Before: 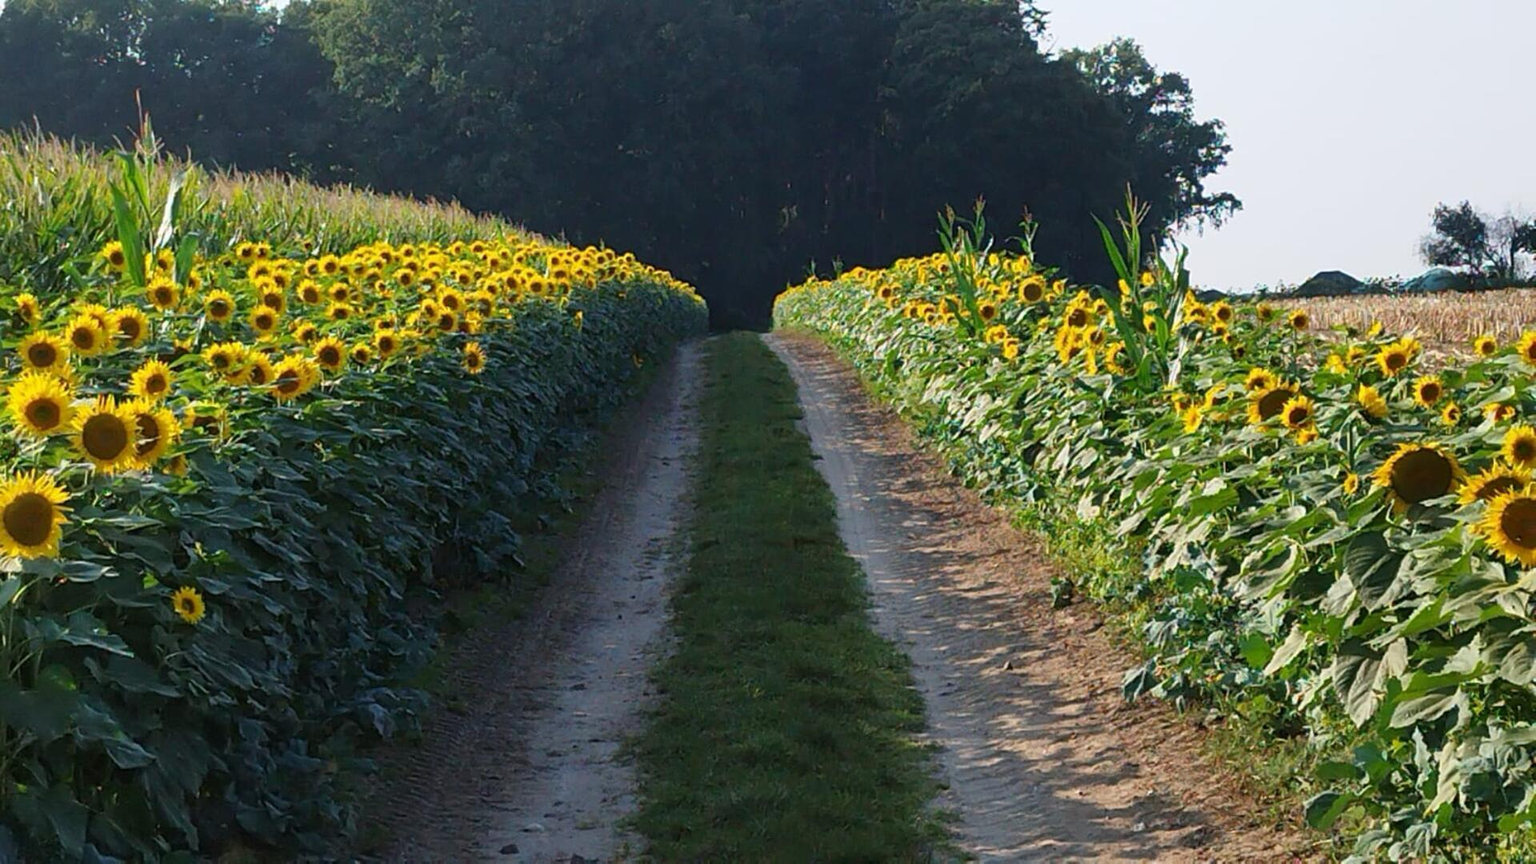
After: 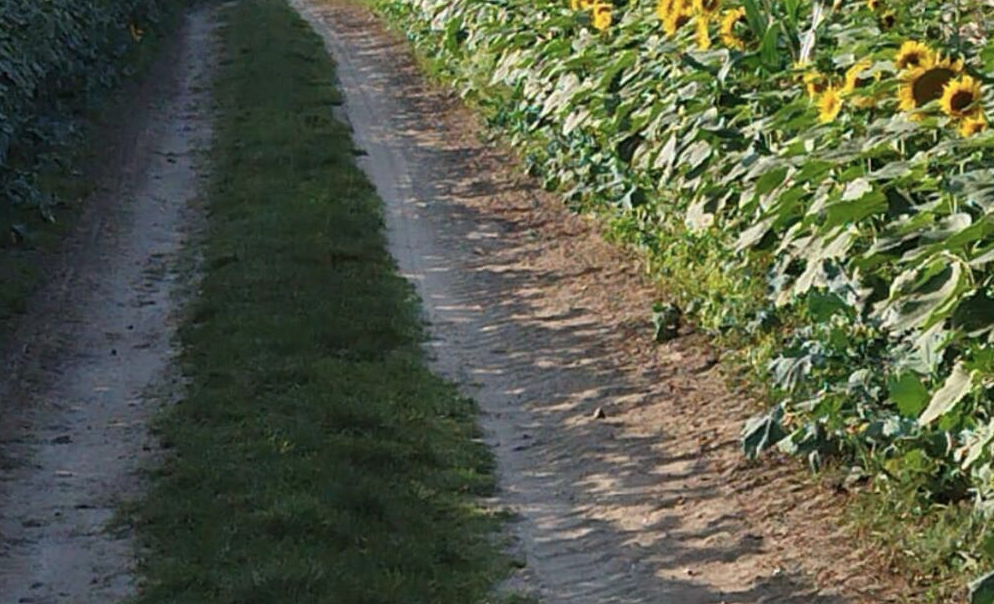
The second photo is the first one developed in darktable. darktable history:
color contrast: green-magenta contrast 0.84, blue-yellow contrast 0.86
crop: left 34.479%, top 38.822%, right 13.718%, bottom 5.172%
